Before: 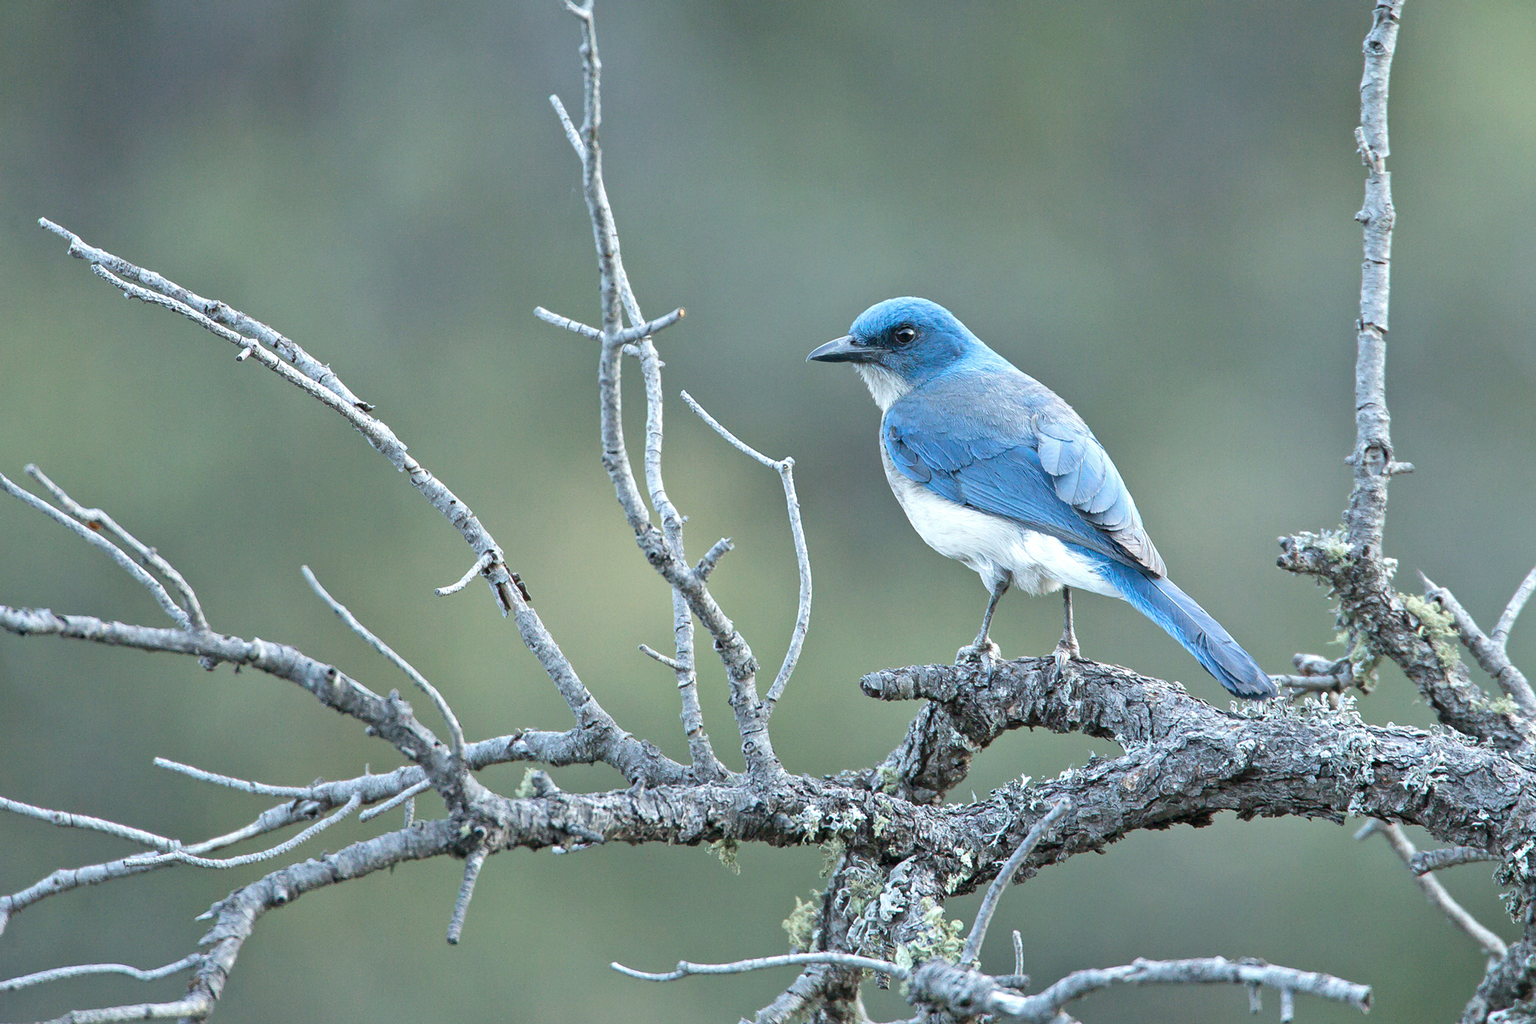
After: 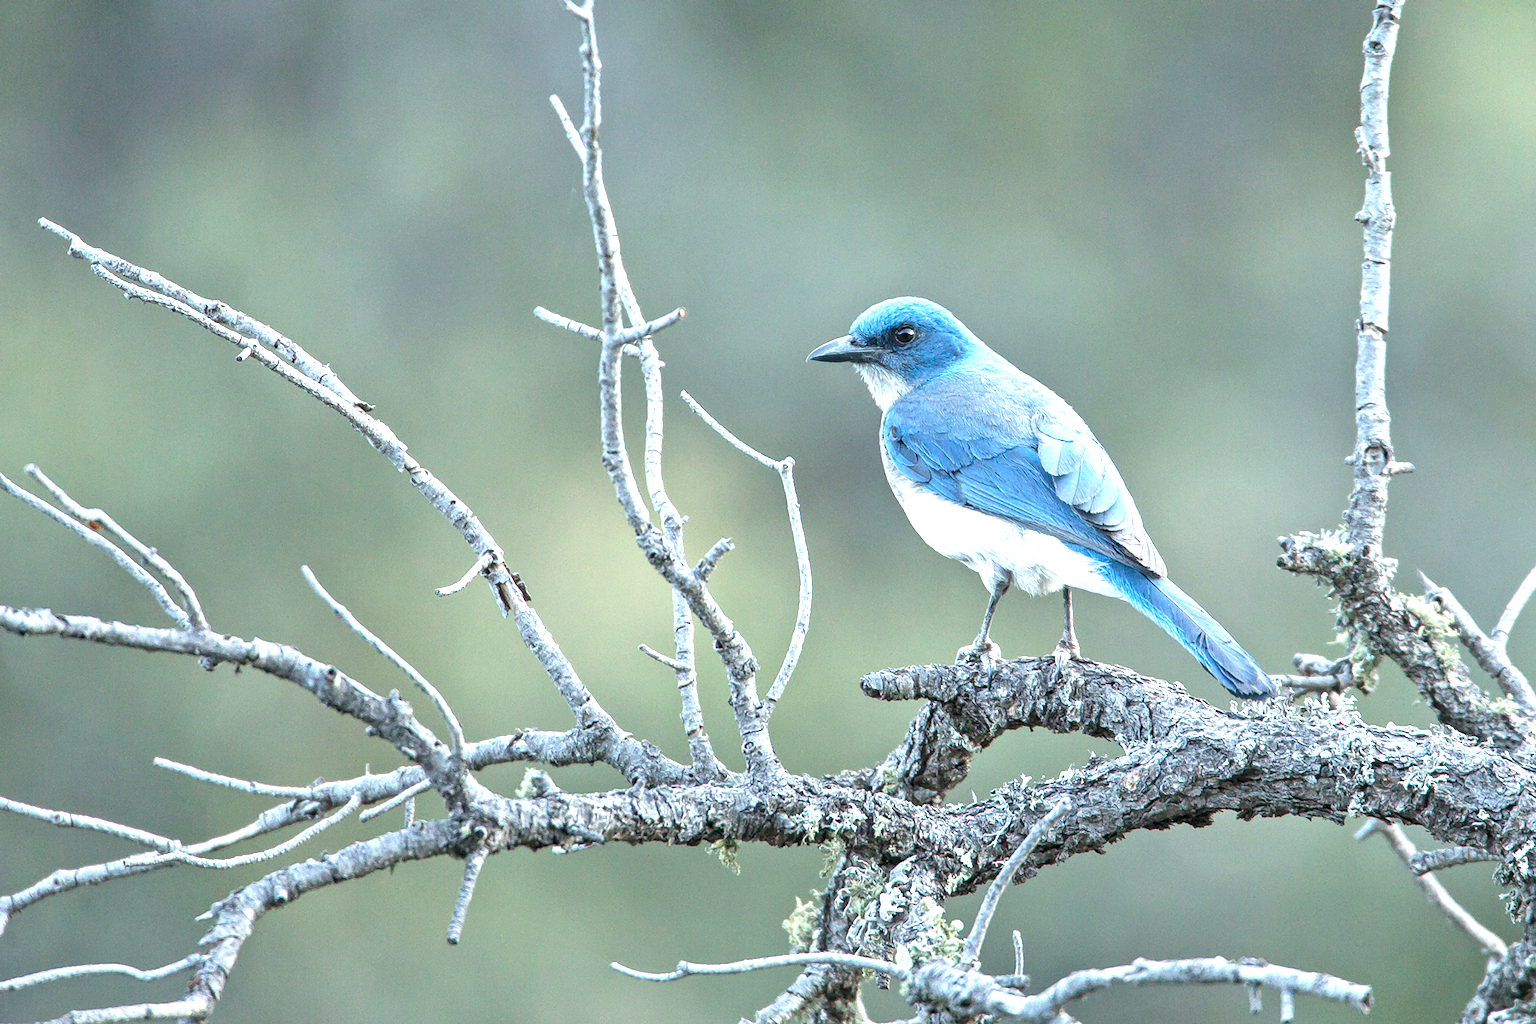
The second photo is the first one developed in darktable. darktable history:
local contrast: on, module defaults
exposure: exposure 0.669 EV, compensate highlight preservation false
